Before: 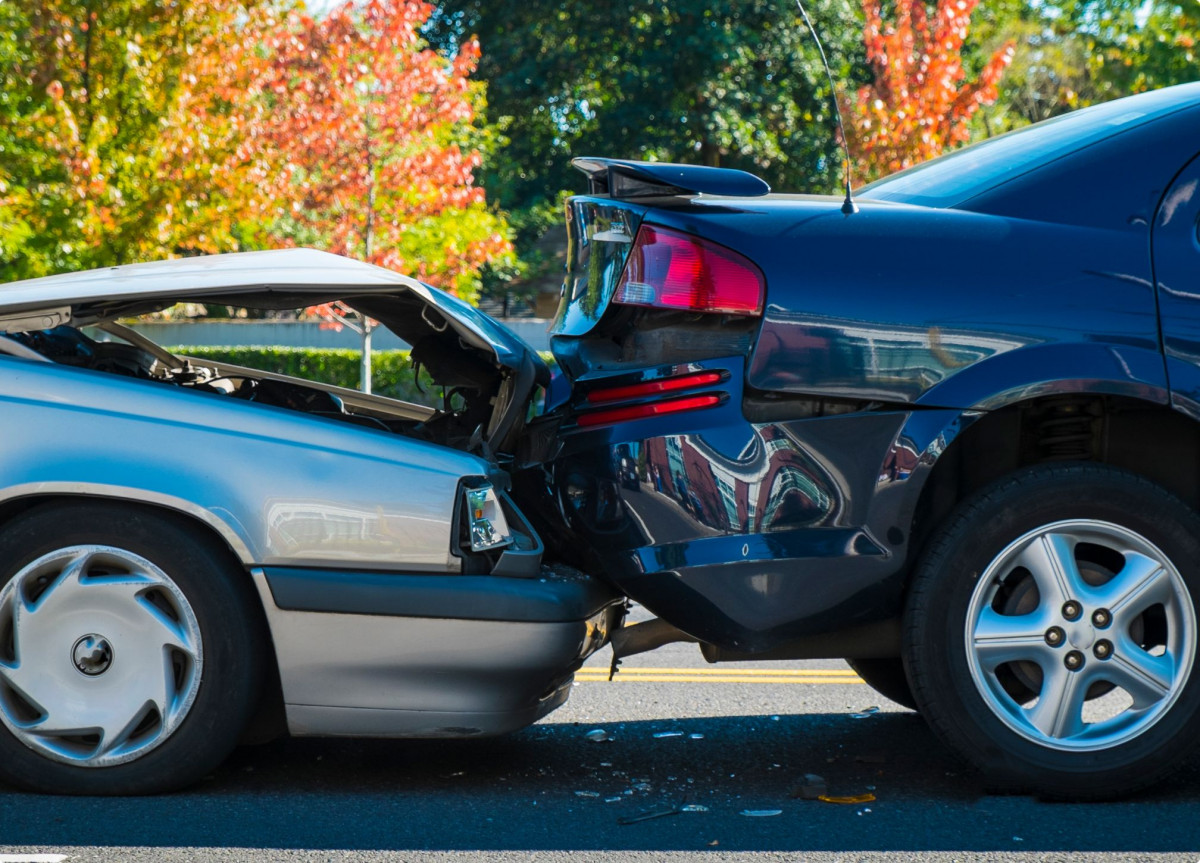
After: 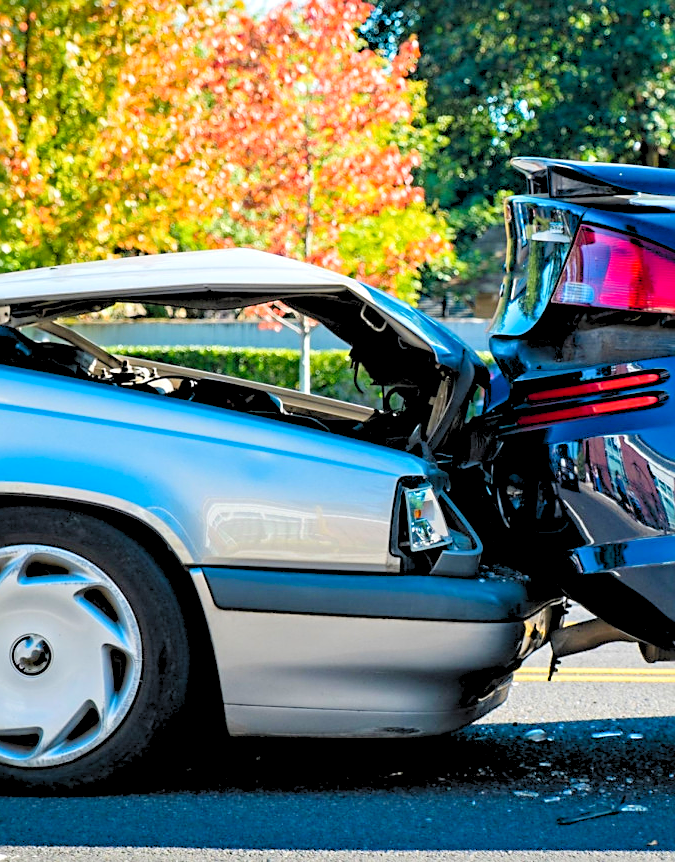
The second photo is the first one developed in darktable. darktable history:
contrast equalizer: y [[0.5, 0.5, 0.544, 0.569, 0.5, 0.5], [0.5 ×6], [0.5 ×6], [0 ×6], [0 ×6]]
crop: left 5.114%, right 38.589%
sharpen: on, module defaults
levels: levels [0.072, 0.414, 0.976]
